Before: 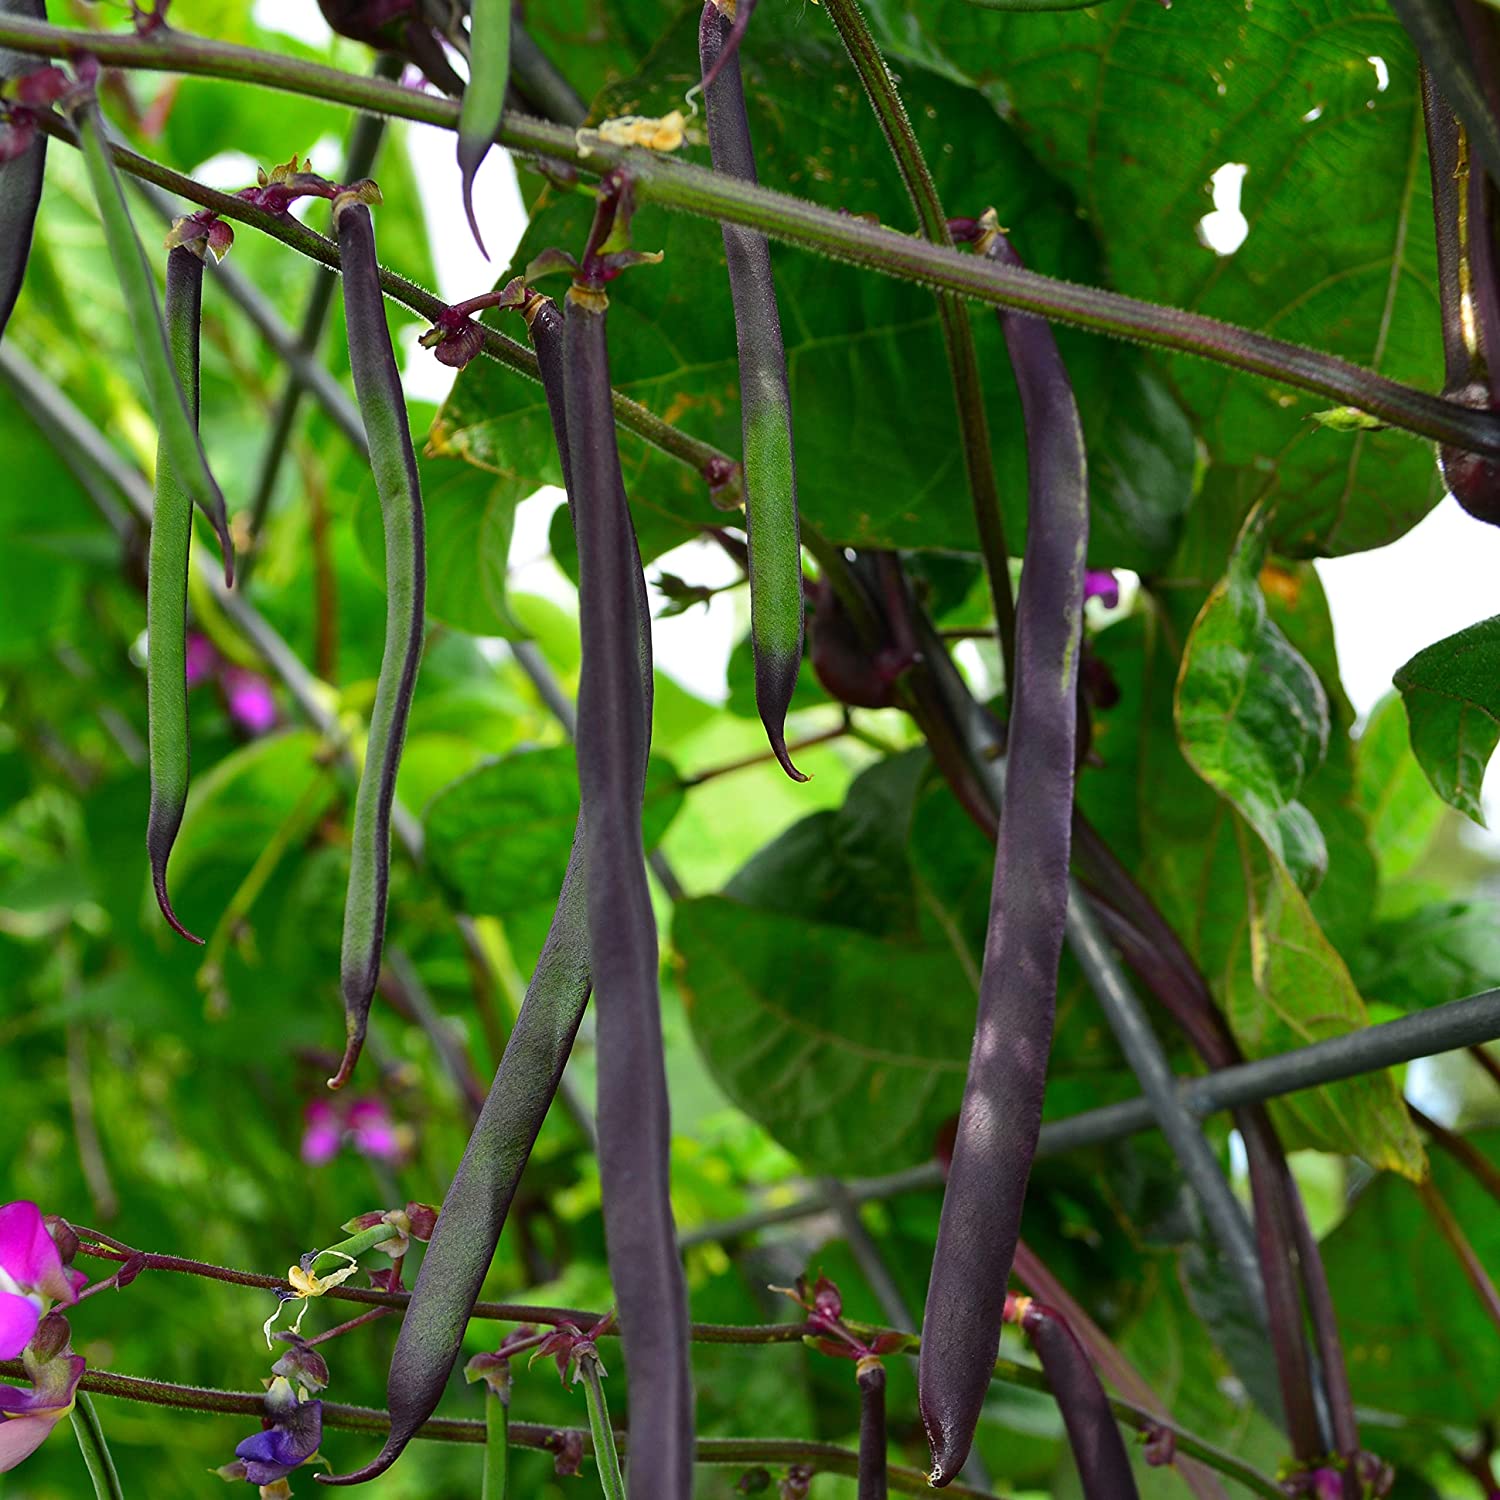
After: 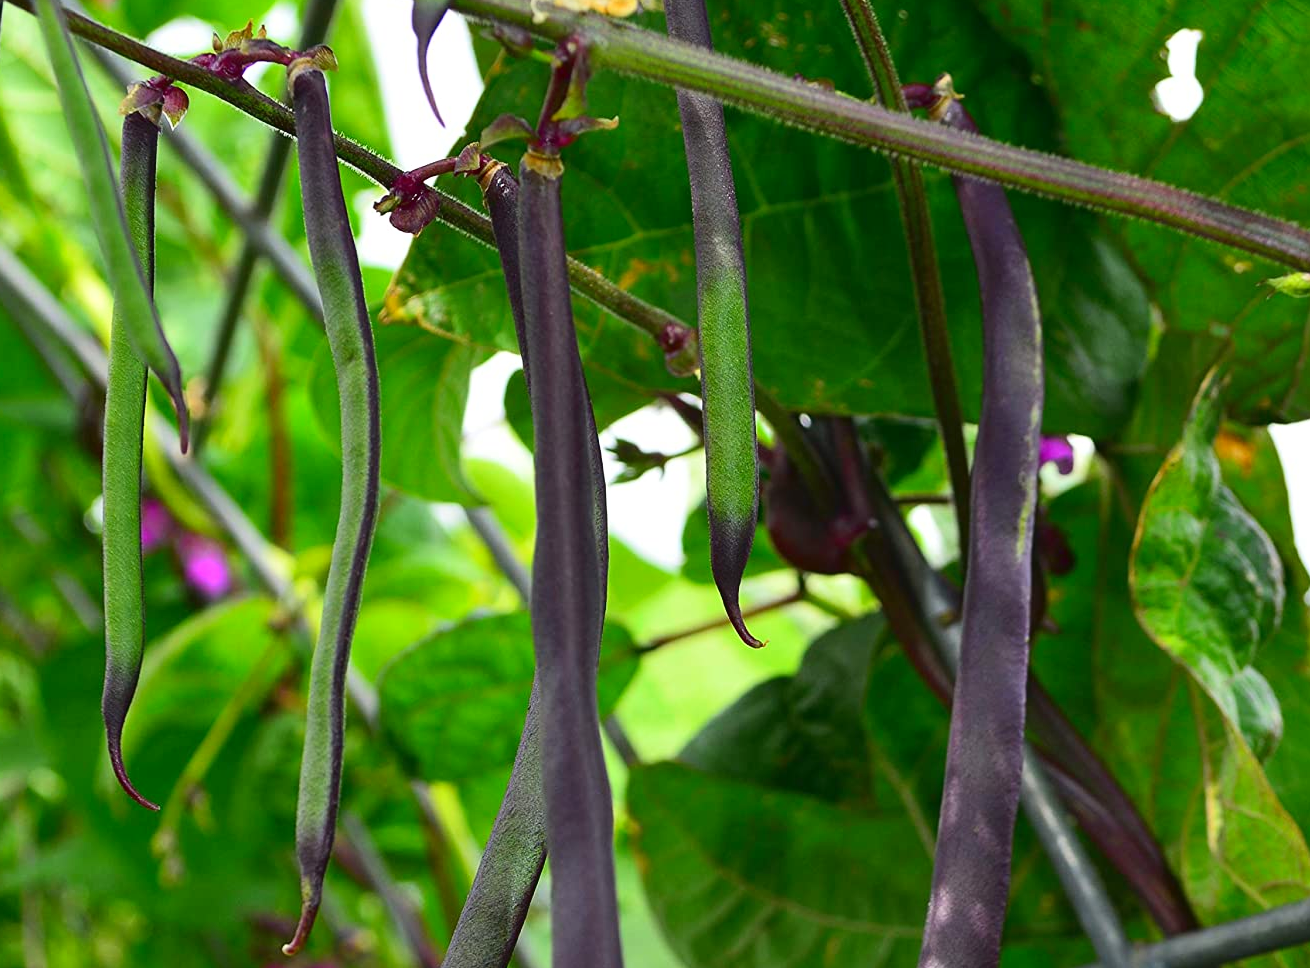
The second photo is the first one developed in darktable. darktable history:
crop: left 3.015%, top 8.969%, right 9.647%, bottom 26.457%
tone curve: curves: ch0 [(0, 0.028) (0.138, 0.156) (0.468, 0.516) (0.754, 0.823) (1, 1)], color space Lab, linked channels, preserve colors none
